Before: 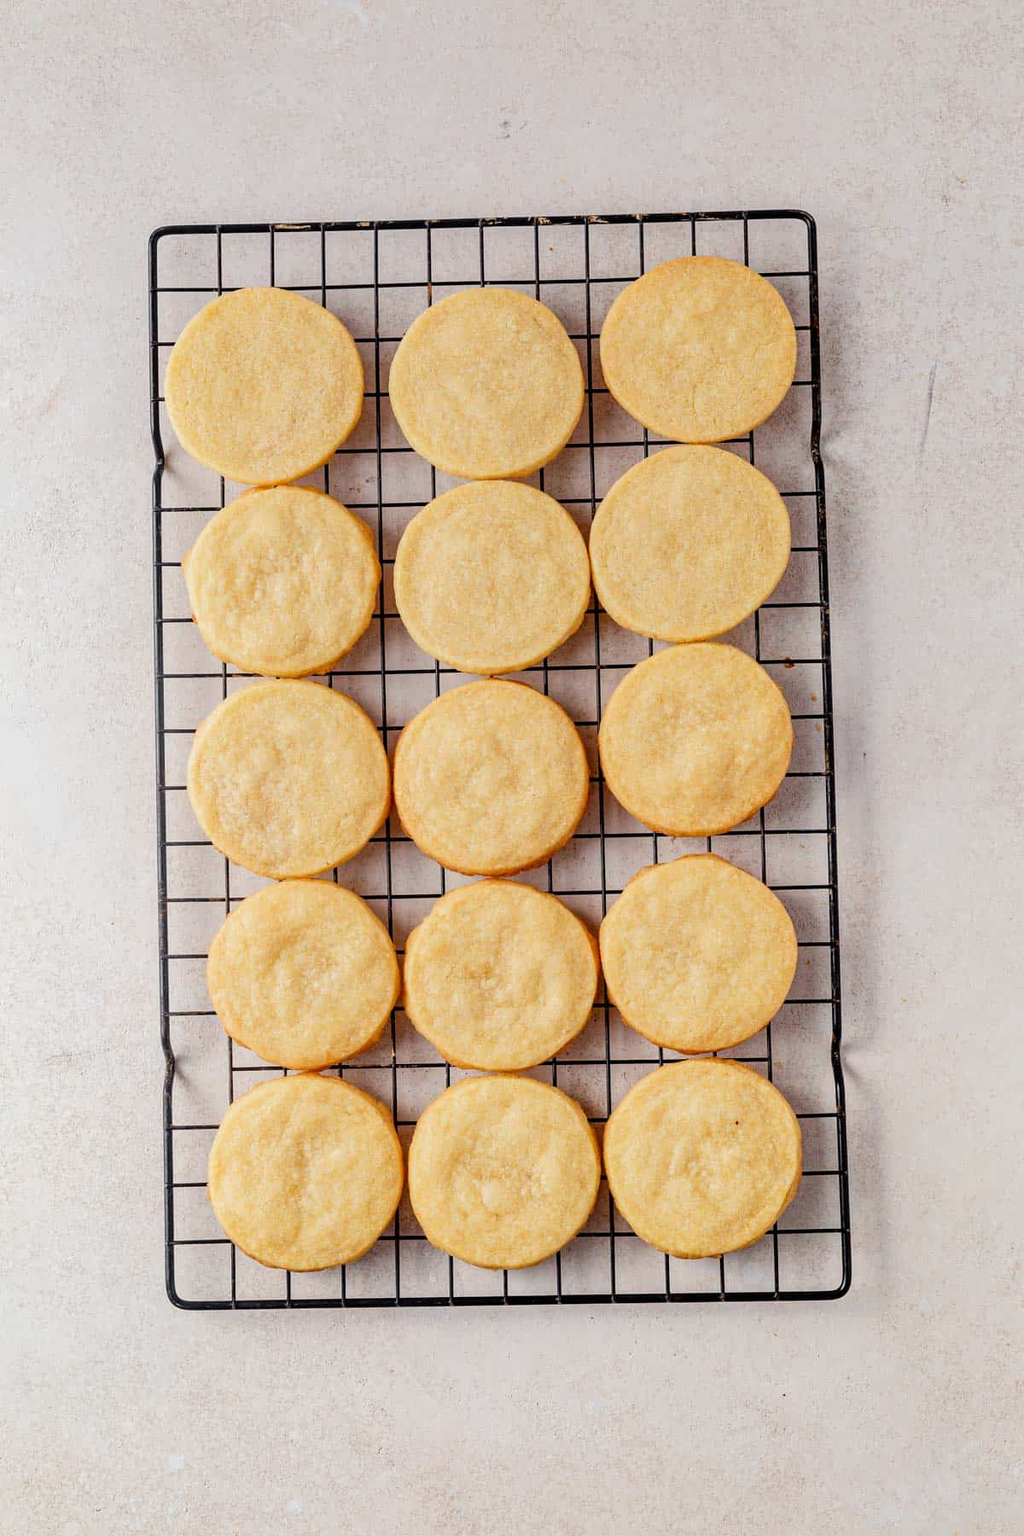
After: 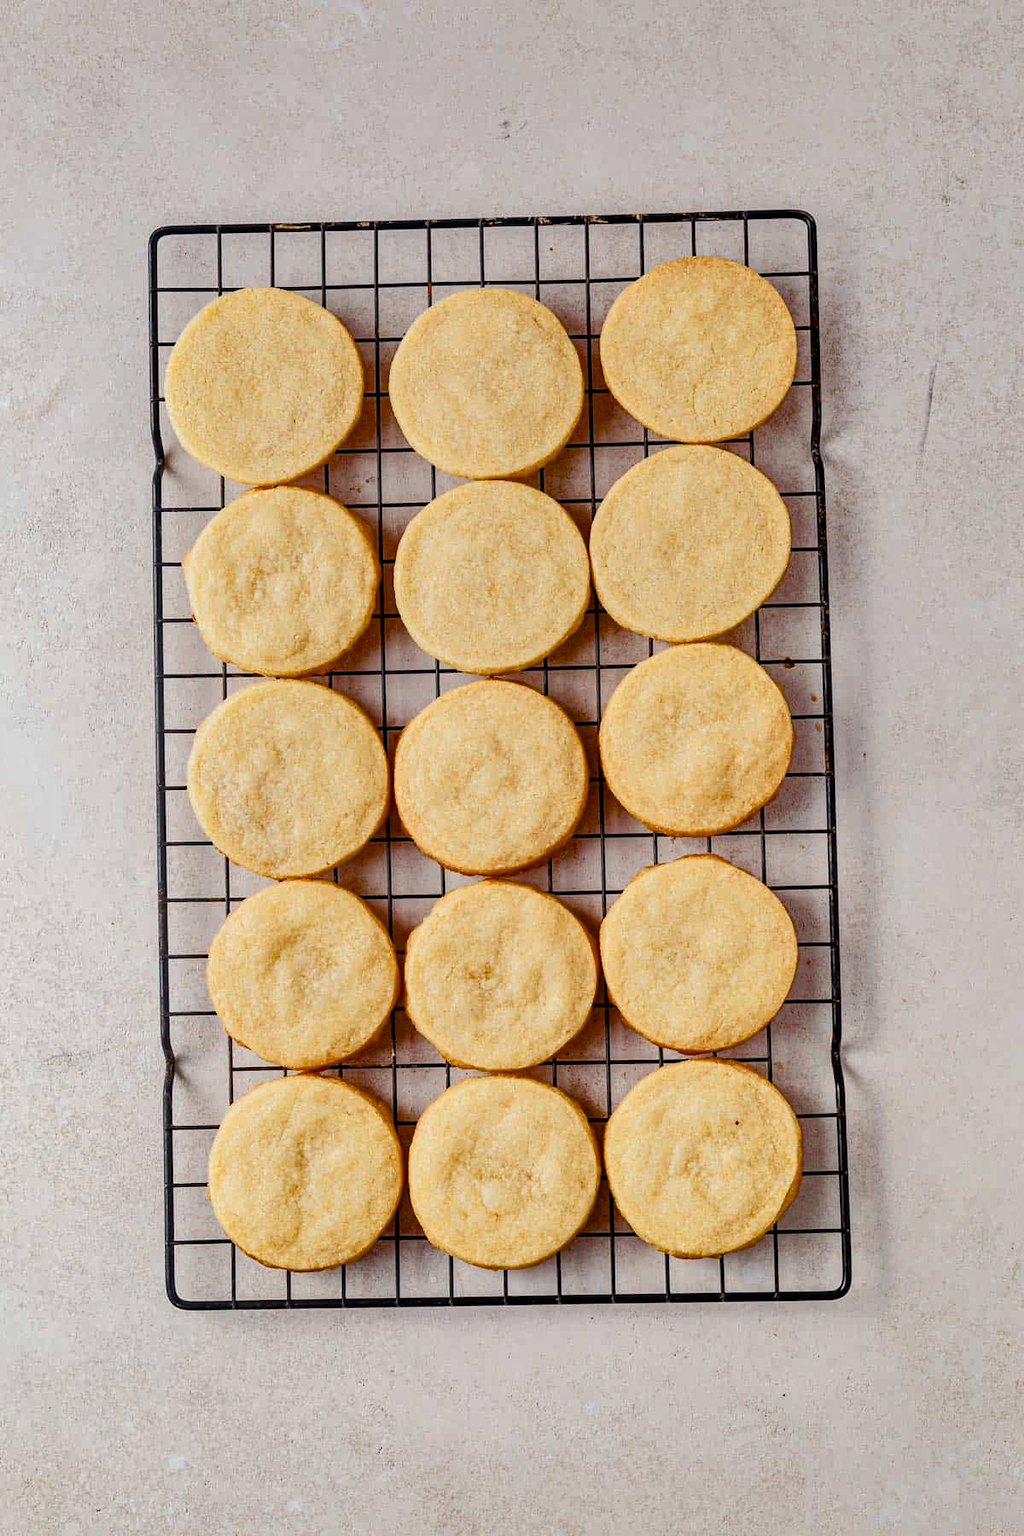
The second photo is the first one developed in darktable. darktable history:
shadows and highlights: soften with gaussian
color balance rgb: perceptual saturation grading › global saturation 0.253%, perceptual saturation grading › highlights -17.434%, perceptual saturation grading › mid-tones 32.945%, perceptual saturation grading › shadows 50.266%, global vibrance 16.829%, saturation formula JzAzBz (2021)
